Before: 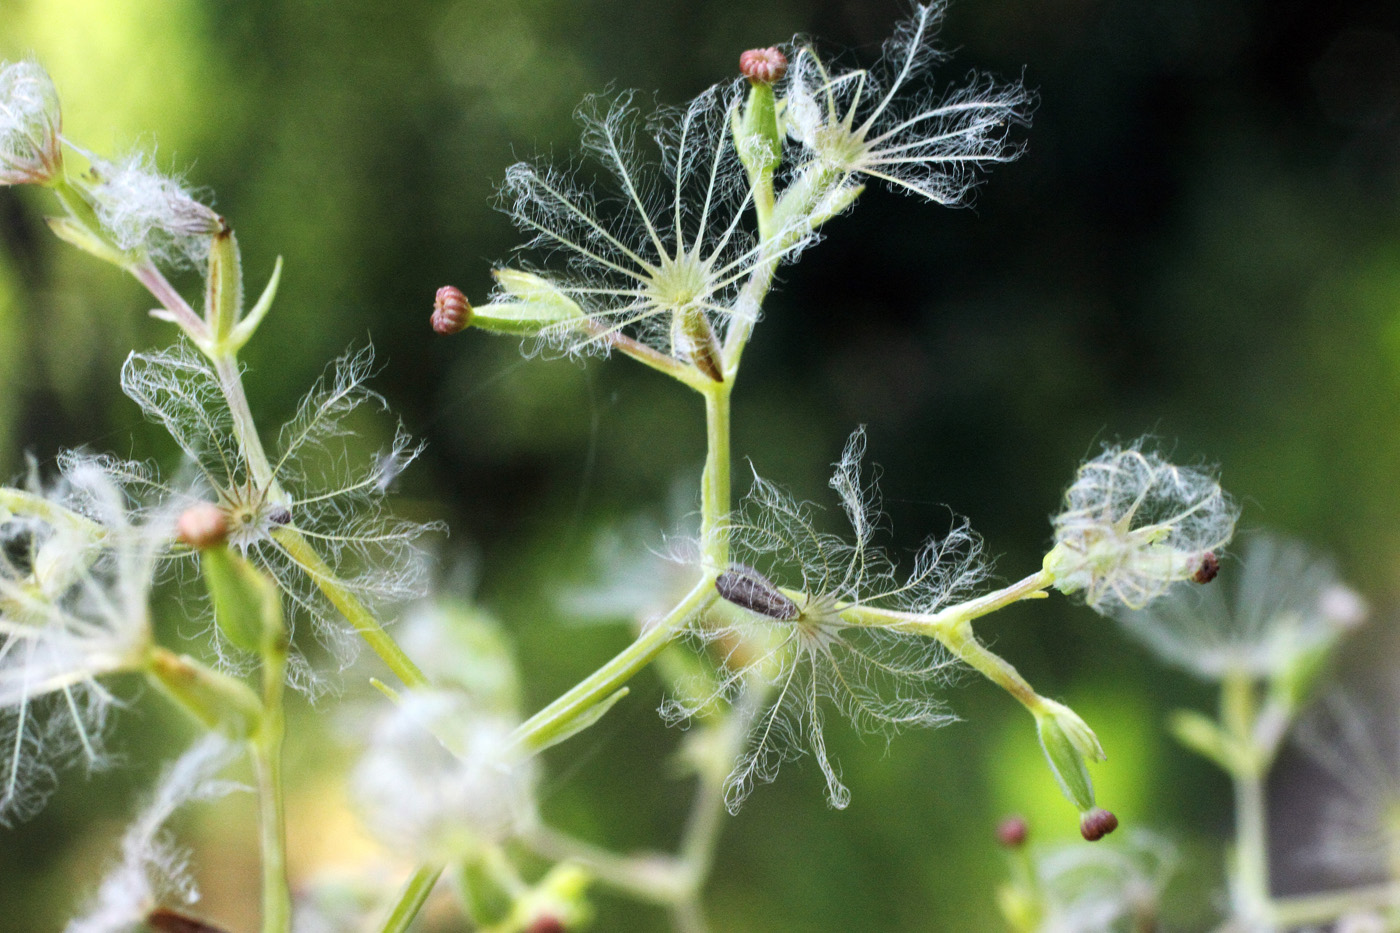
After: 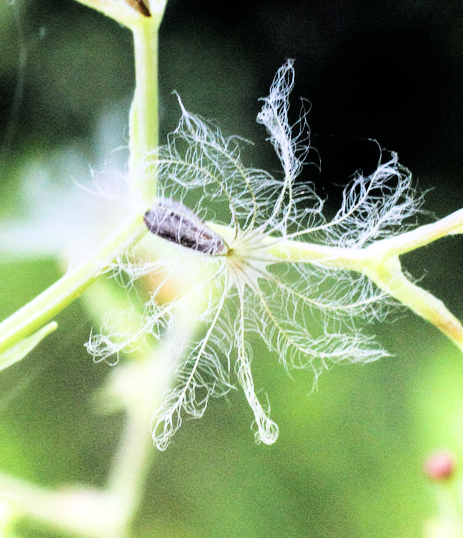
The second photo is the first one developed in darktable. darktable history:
crop: left 40.878%, top 39.176%, right 25.993%, bottom 3.081%
graduated density: hue 238.83°, saturation 50%
tone equalizer: -8 EV -0.417 EV, -7 EV -0.389 EV, -6 EV -0.333 EV, -5 EV -0.222 EV, -3 EV 0.222 EV, -2 EV 0.333 EV, -1 EV 0.389 EV, +0 EV 0.417 EV, edges refinement/feathering 500, mask exposure compensation -1.57 EV, preserve details no
filmic rgb: black relative exposure -5 EV, hardness 2.88, contrast 1.3, highlights saturation mix -30%
exposure: black level correction 0, exposure 0.5 EV, compensate exposure bias true, compensate highlight preservation false
